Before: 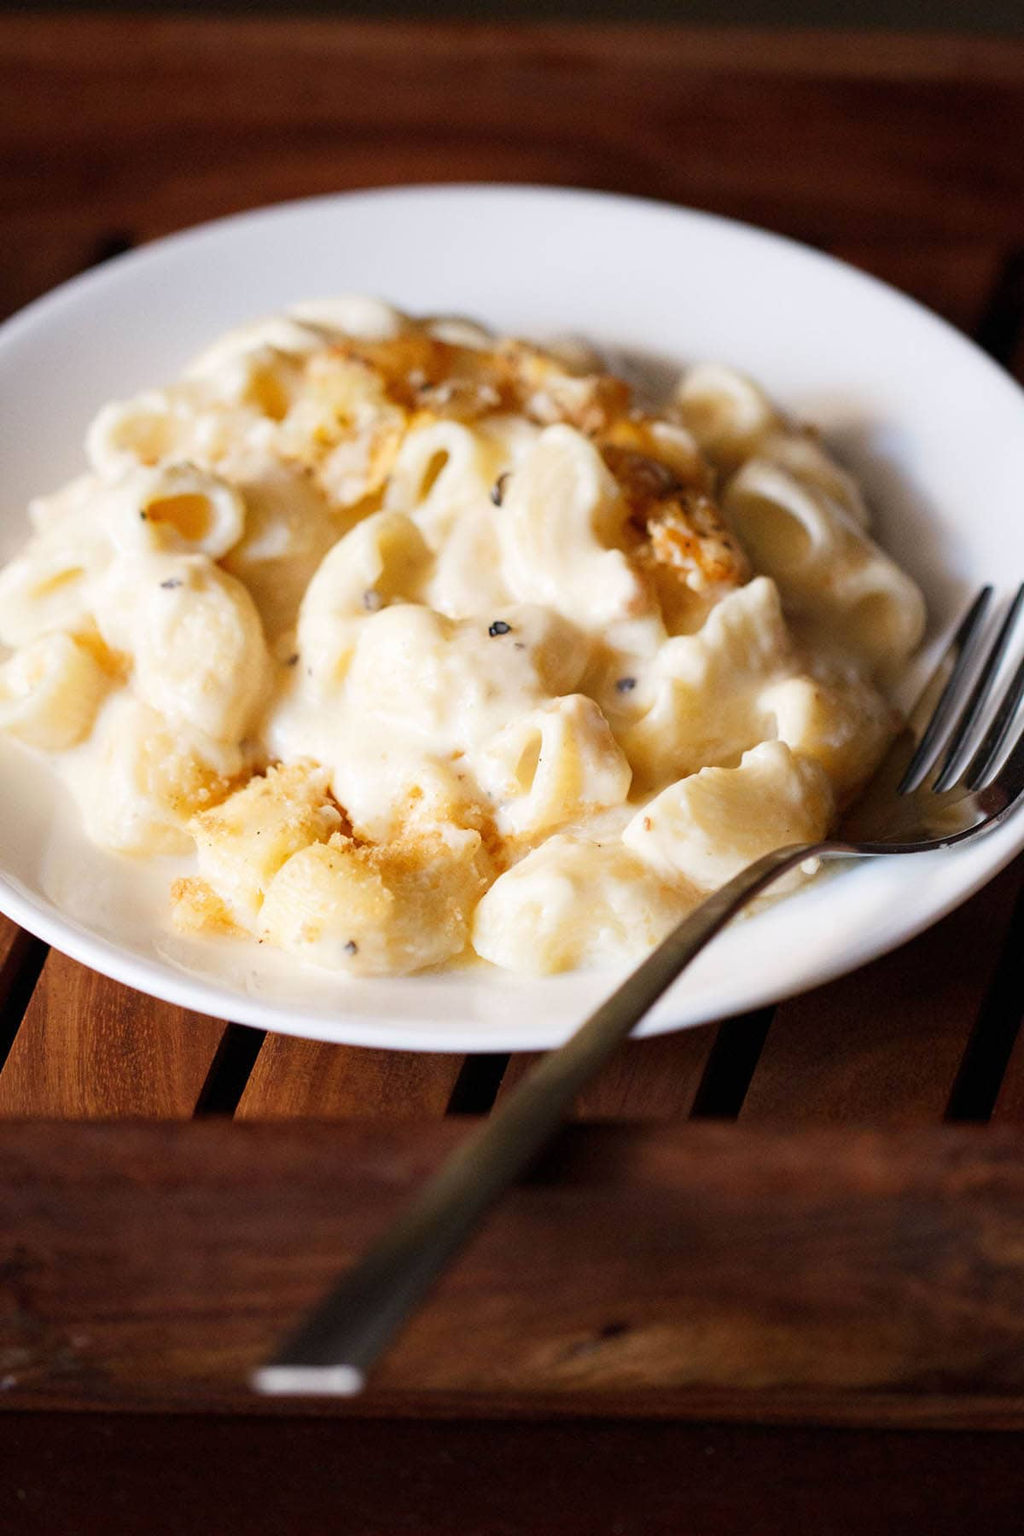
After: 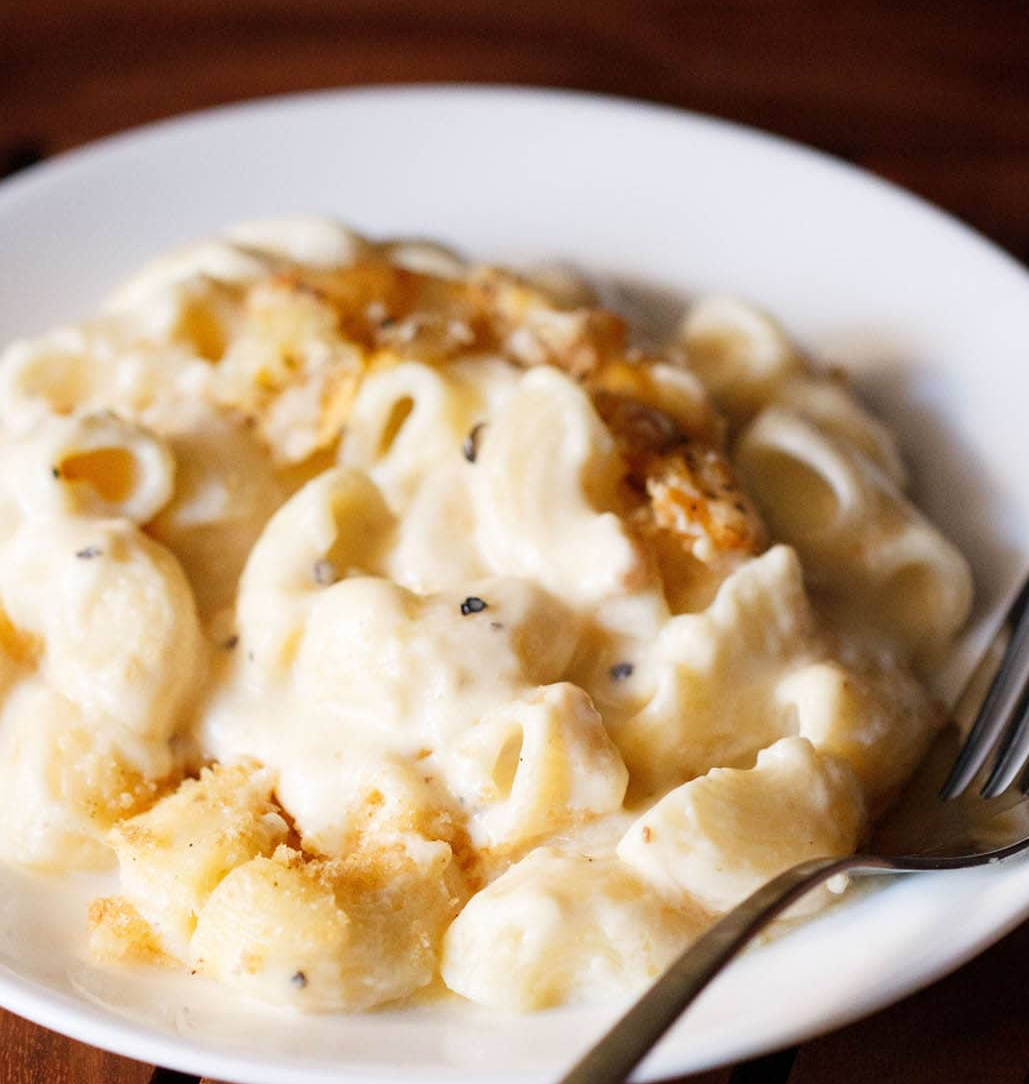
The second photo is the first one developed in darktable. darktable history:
crop and rotate: left 9.407%, top 7.302%, right 4.819%, bottom 32.449%
